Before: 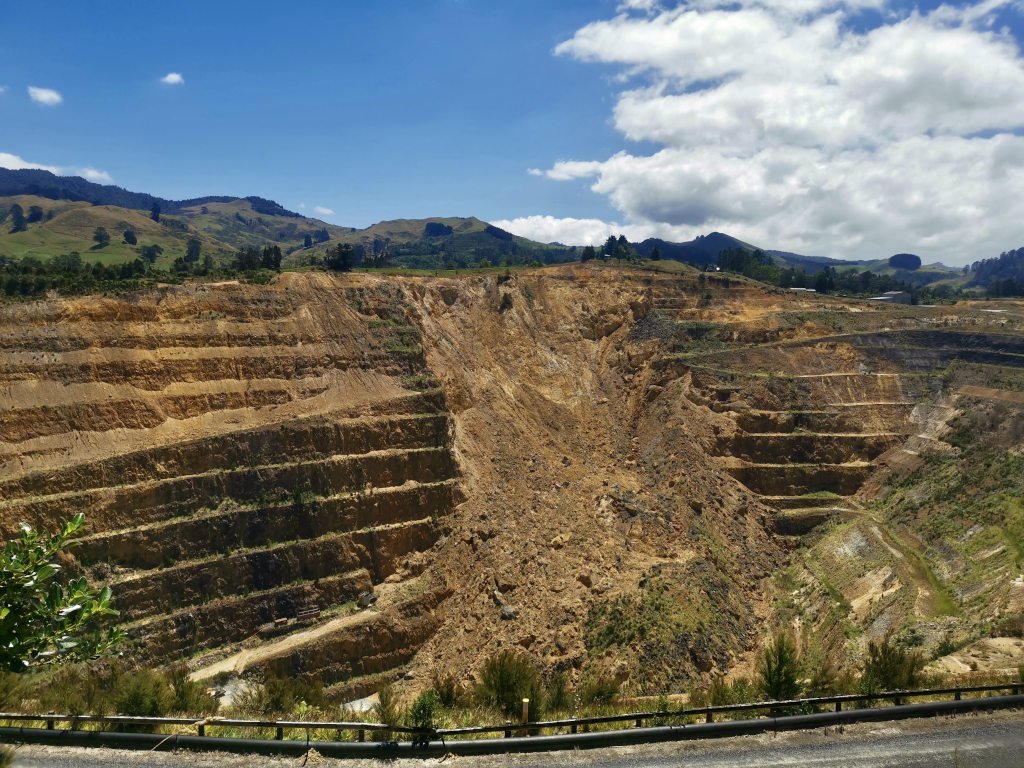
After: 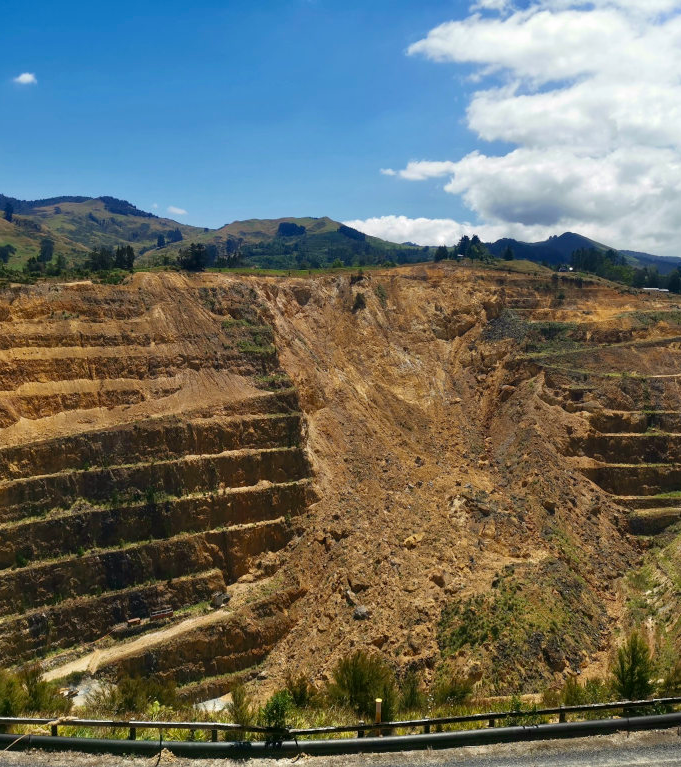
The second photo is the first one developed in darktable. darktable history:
crop and rotate: left 14.407%, right 18.992%
shadows and highlights: shadows -25, highlights 51.21, soften with gaussian
